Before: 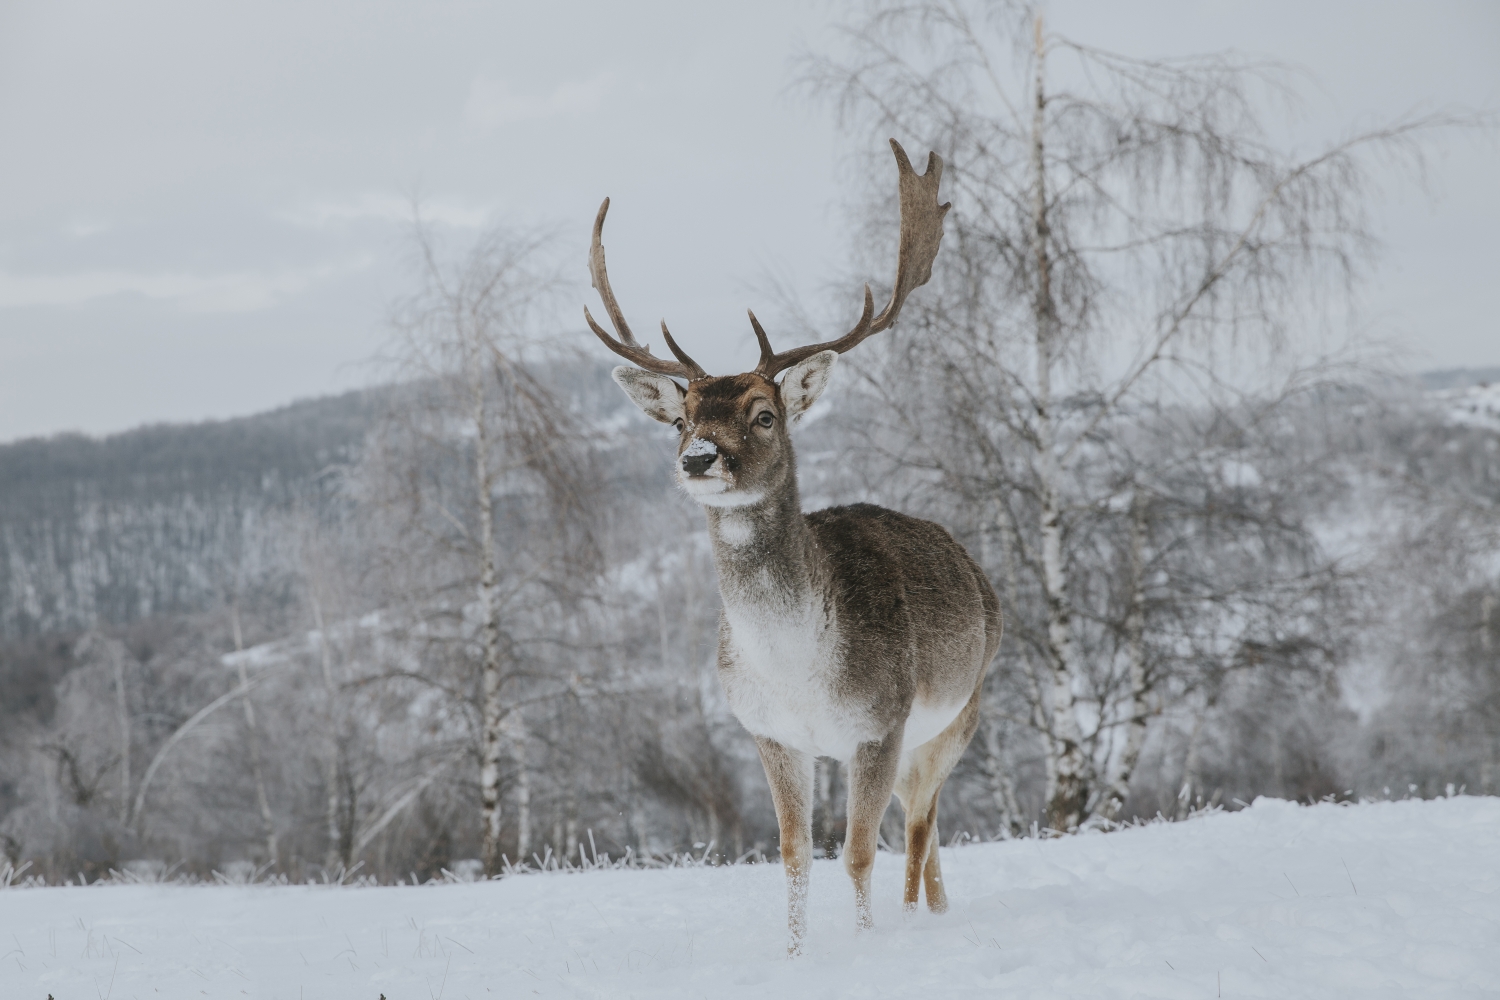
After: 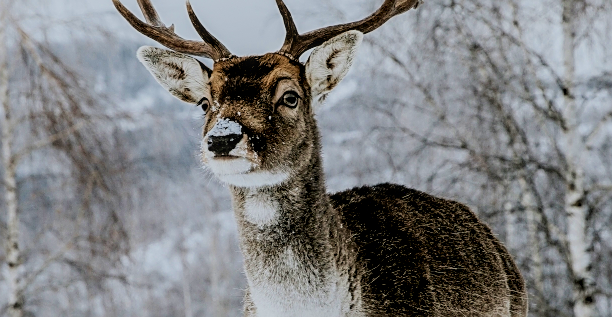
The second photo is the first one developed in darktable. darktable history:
color correction: highlights b* 0.065, saturation 1.32
color zones: curves: ch0 [(0, 0.444) (0.143, 0.442) (0.286, 0.441) (0.429, 0.441) (0.571, 0.441) (0.714, 0.441) (0.857, 0.442) (1, 0.444)]
local contrast: on, module defaults
filmic rgb: black relative exposure -7.5 EV, white relative exposure 5 EV, hardness 3.35, contrast 1.301
exposure: black level correction 0.025, exposure 0.182 EV, compensate exposure bias true, compensate highlight preservation false
crop: left 31.695%, top 32.076%, right 27.481%, bottom 36.206%
sharpen: on, module defaults
velvia: on, module defaults
